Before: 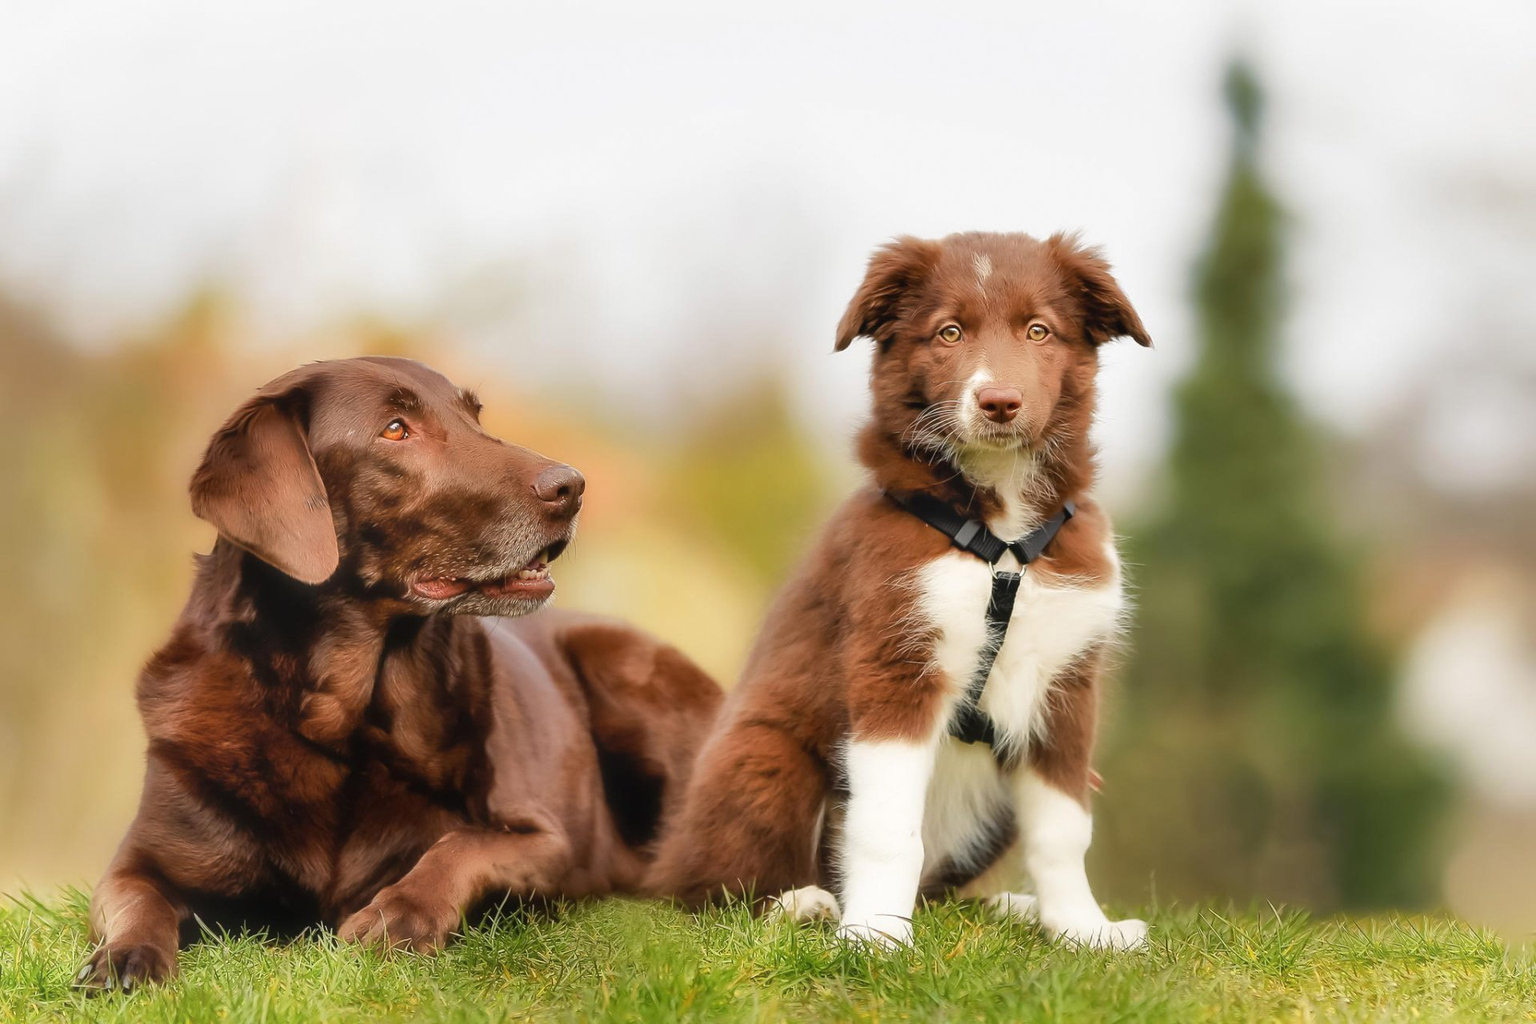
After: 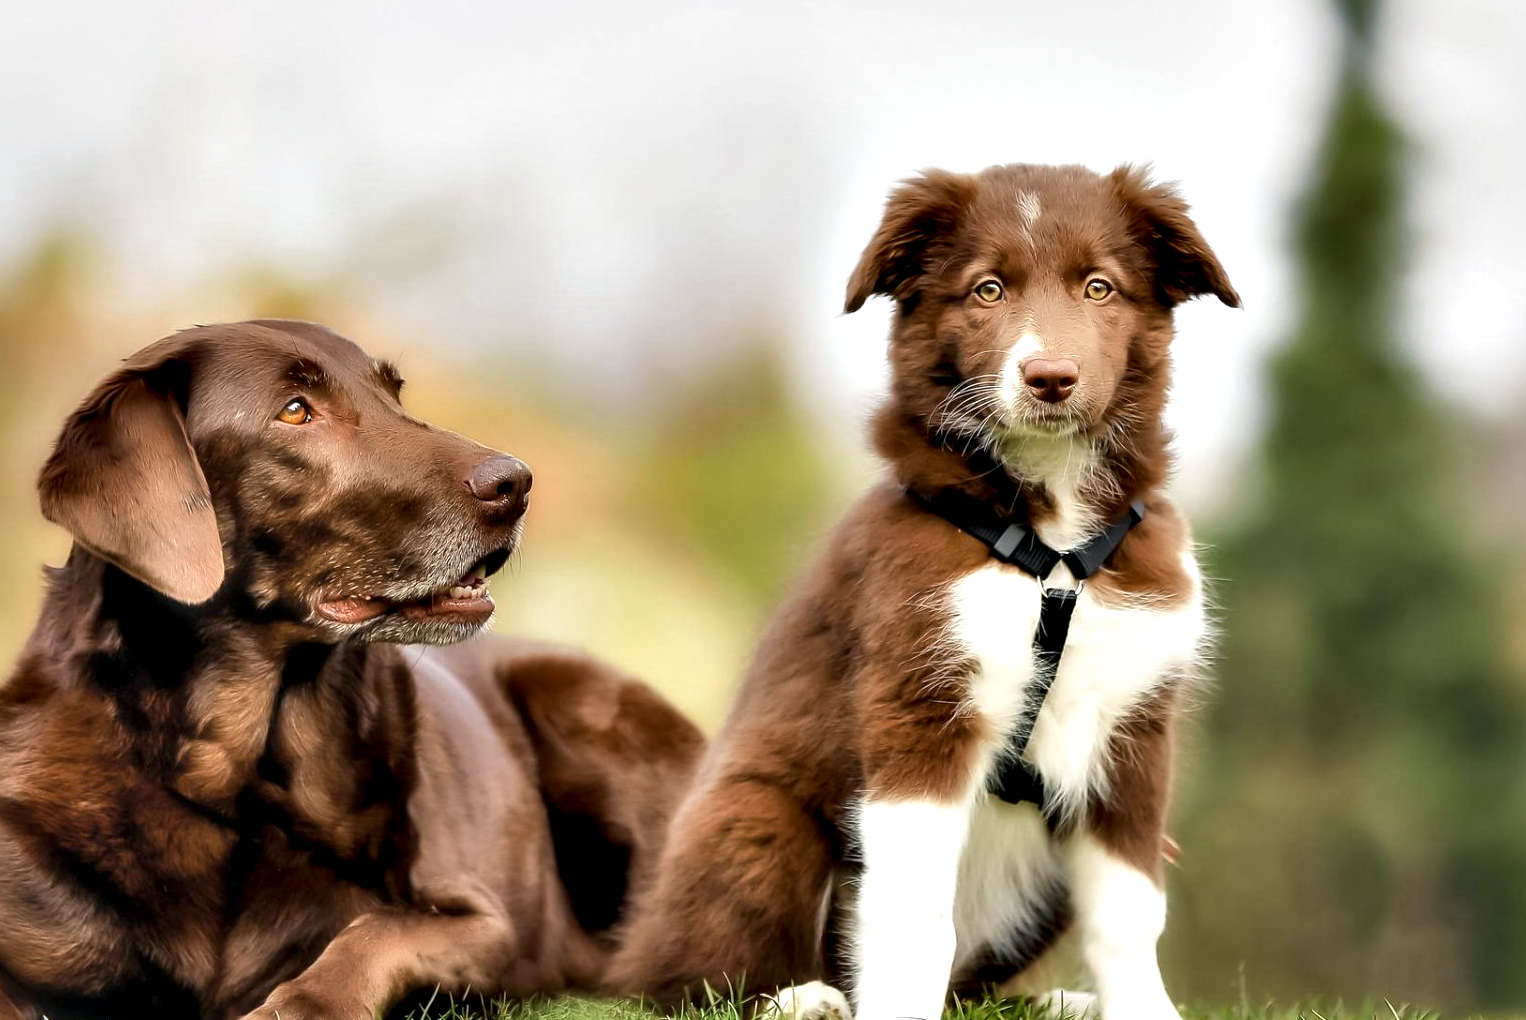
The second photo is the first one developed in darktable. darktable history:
crop and rotate: left 10.408%, top 9.88%, right 10.085%, bottom 10.389%
contrast equalizer: octaves 7, y [[0.6 ×6], [0.55 ×6], [0 ×6], [0 ×6], [0 ×6]]
color zones: curves: ch1 [(0.113, 0.438) (0.75, 0.5)]; ch2 [(0.12, 0.526) (0.75, 0.5)]
